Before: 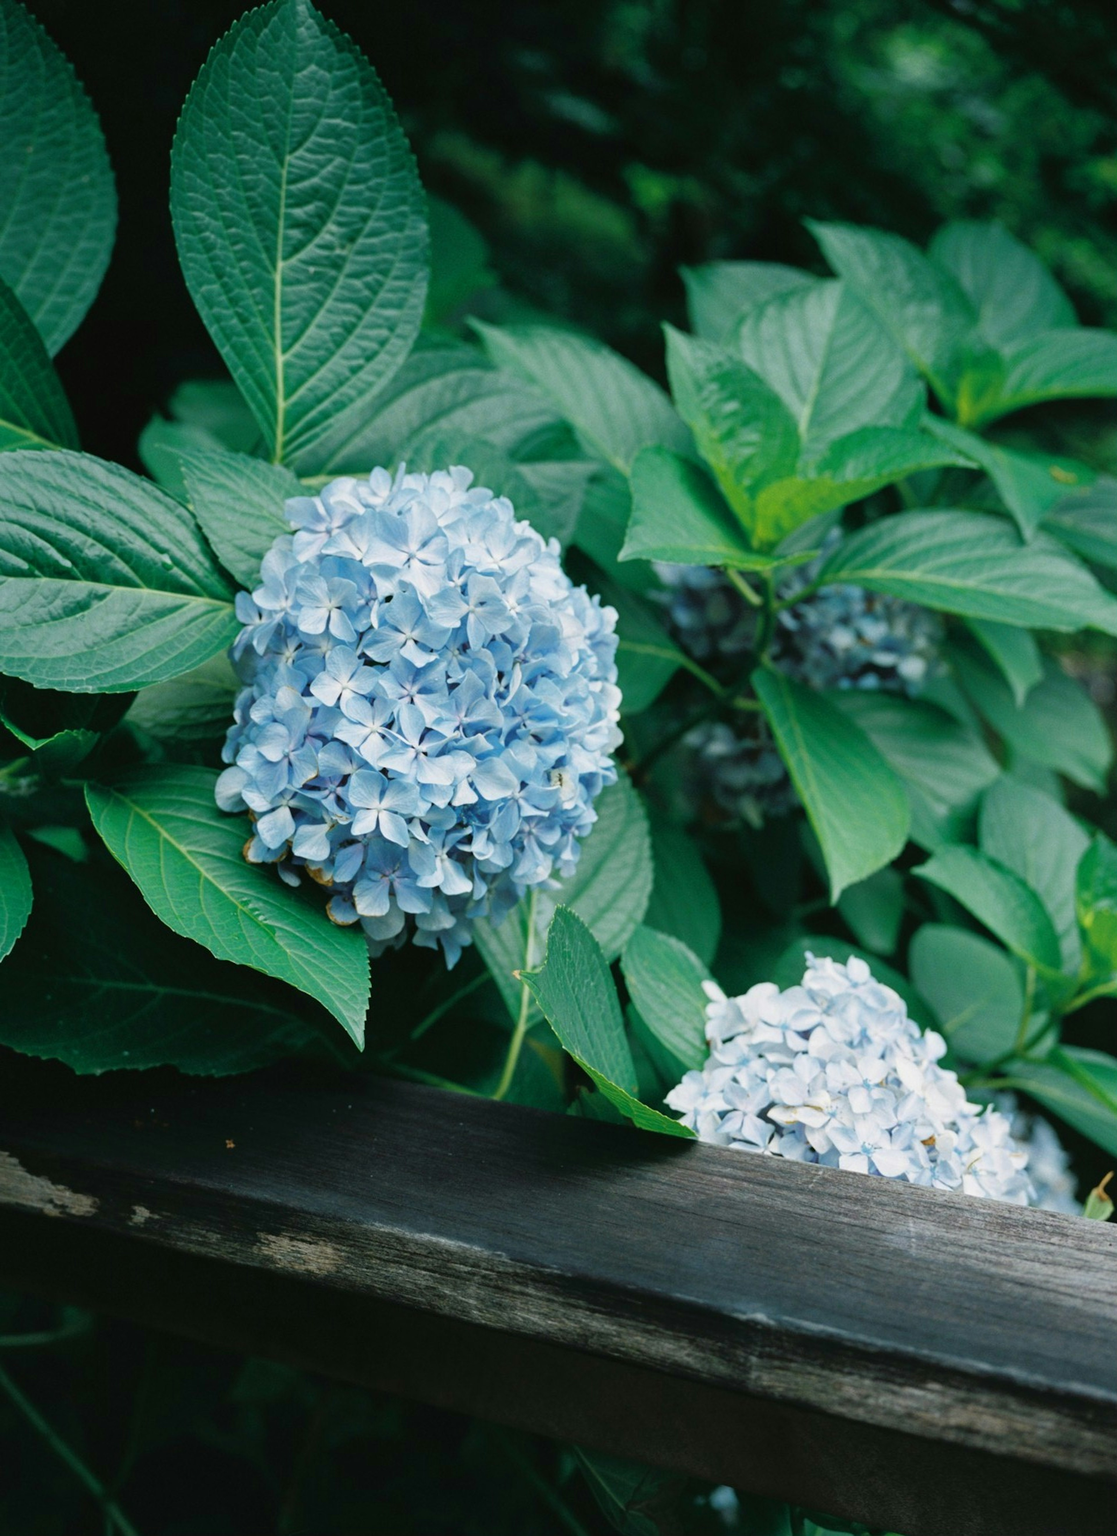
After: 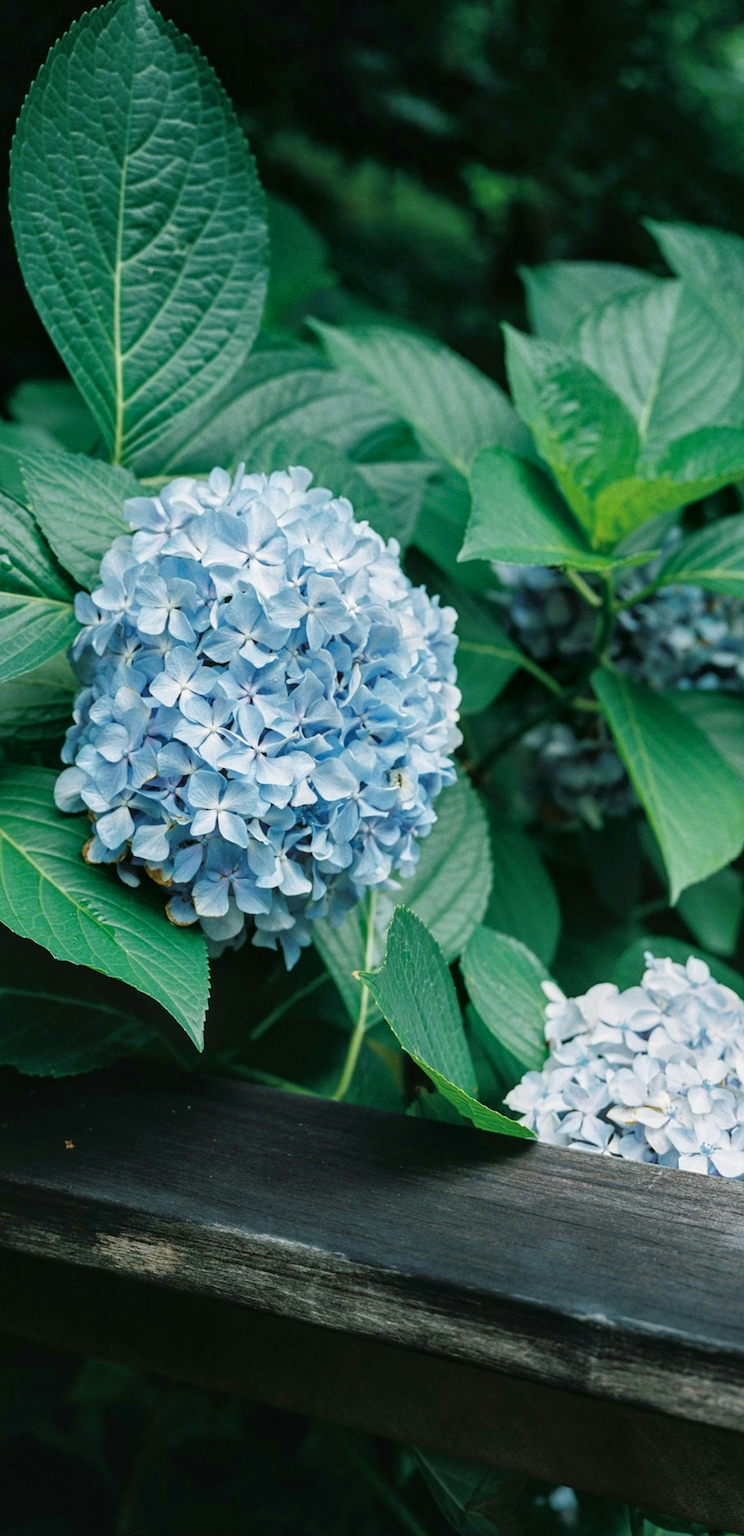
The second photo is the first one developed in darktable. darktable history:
crop and rotate: left 14.432%, right 18.922%
local contrast: on, module defaults
sharpen: on, module defaults
